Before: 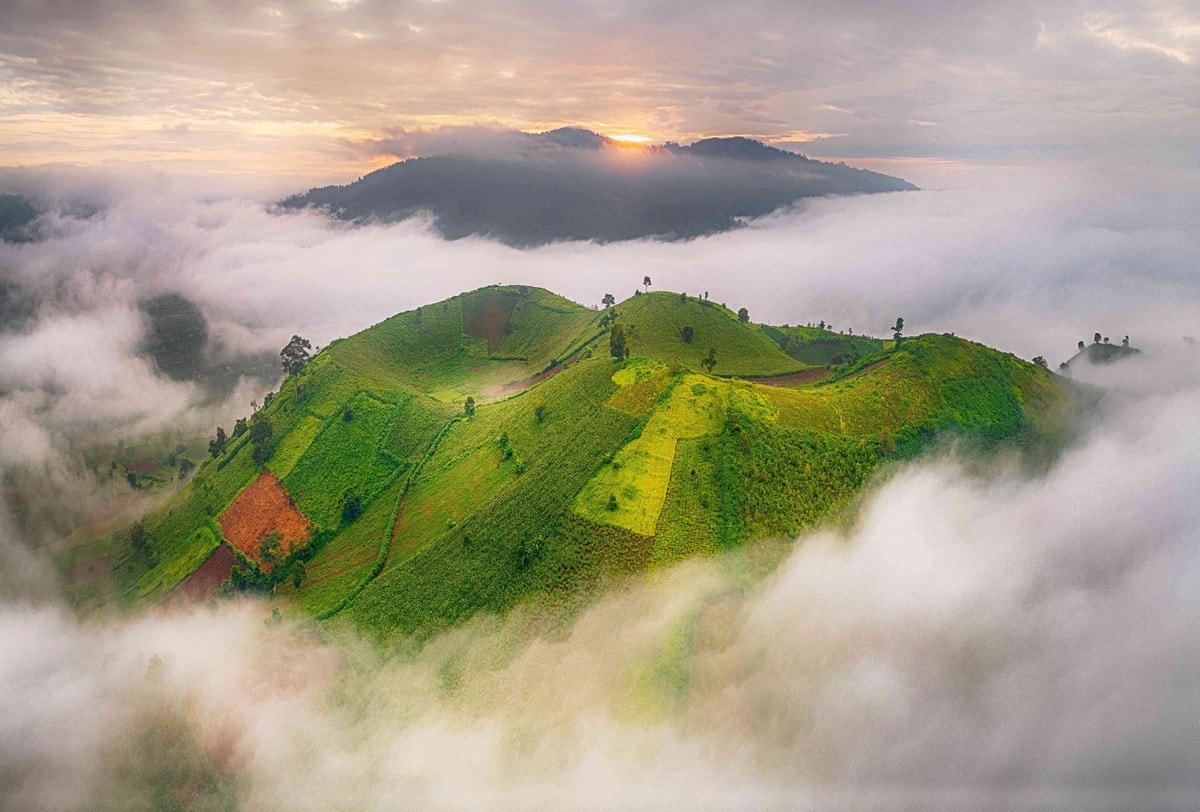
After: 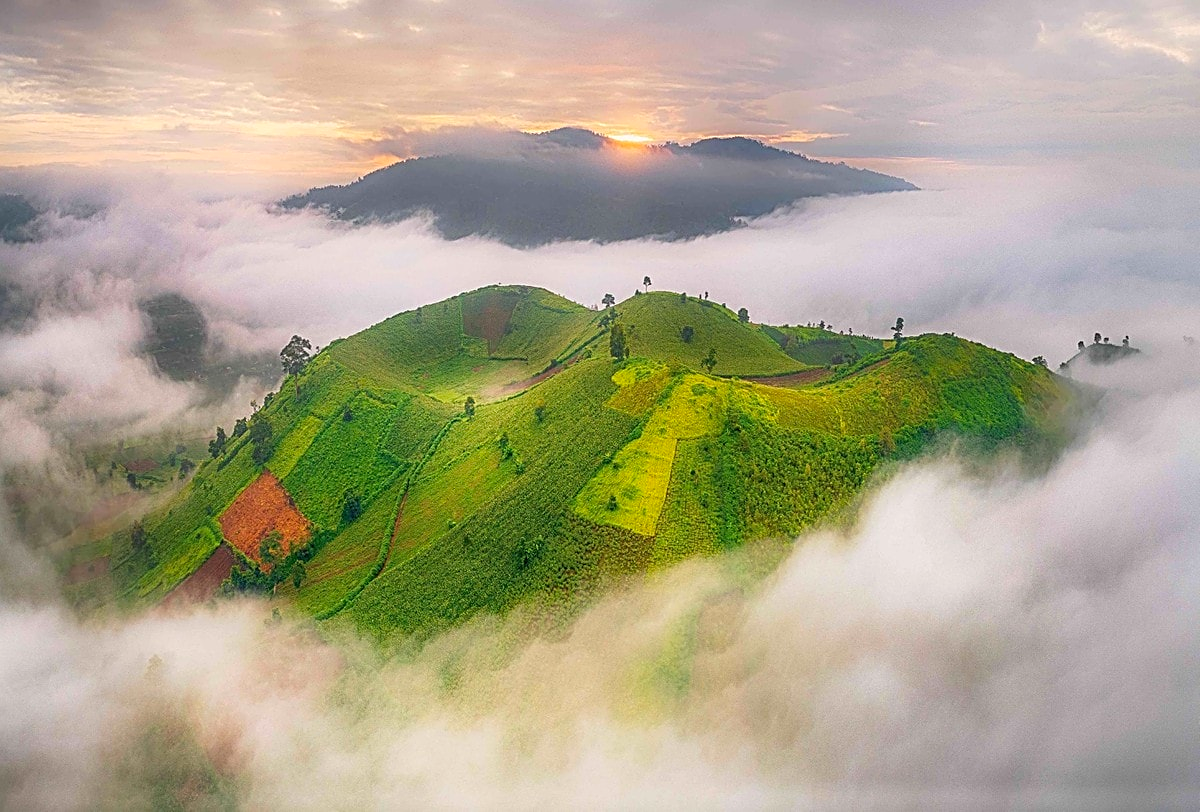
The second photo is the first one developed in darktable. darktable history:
contrast brightness saturation: contrast 0.033, brightness 0.061, saturation 0.13
sharpen: on, module defaults
